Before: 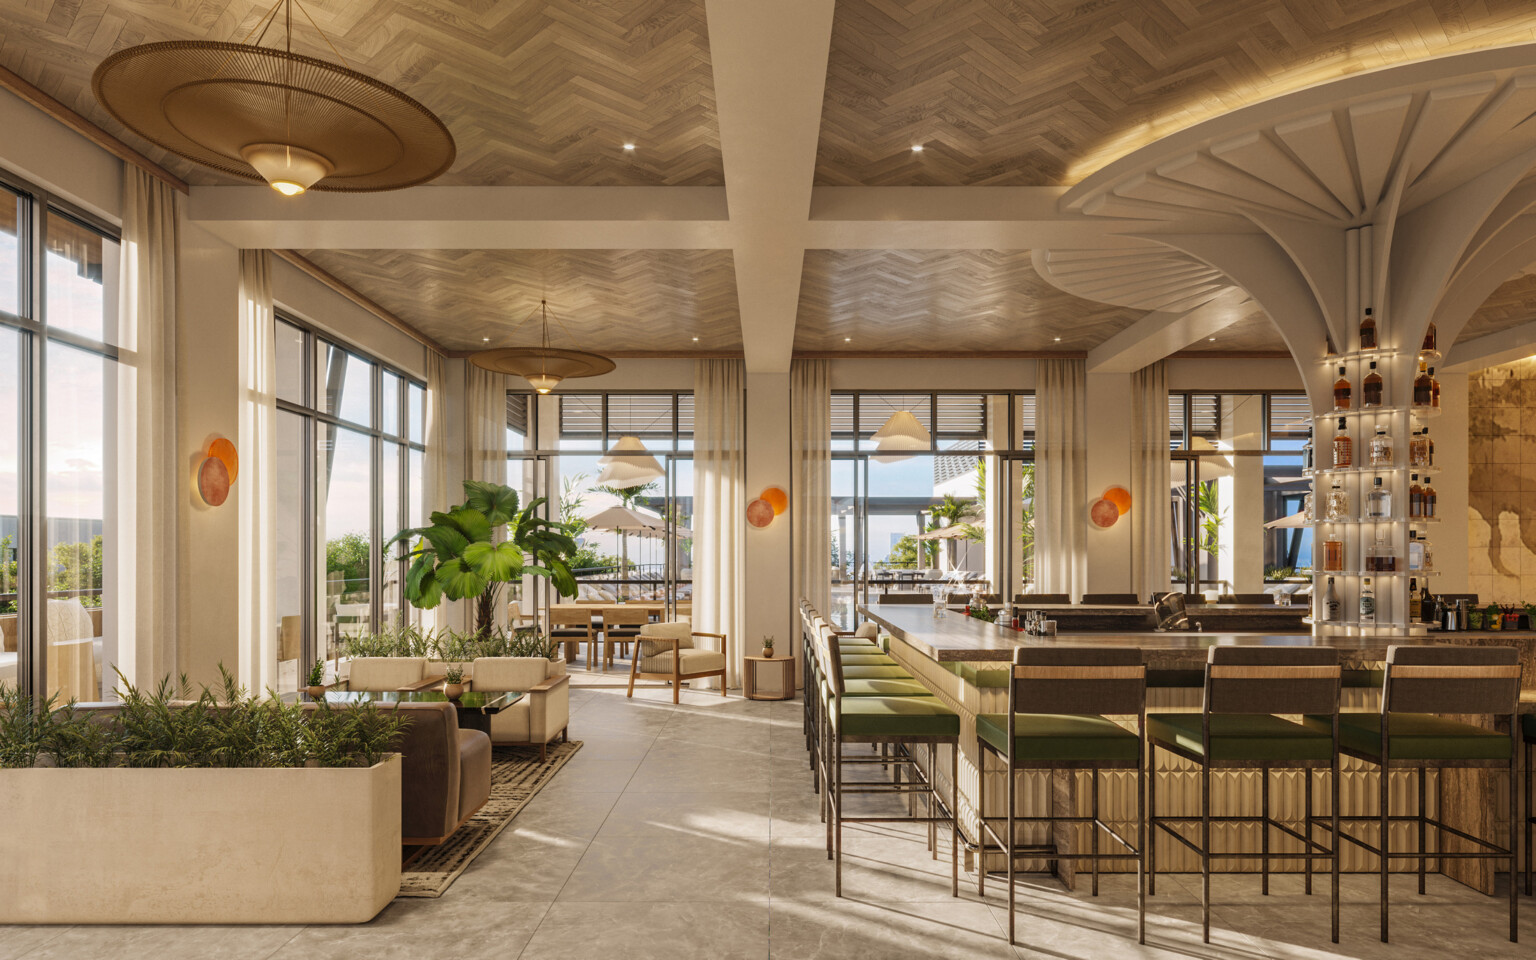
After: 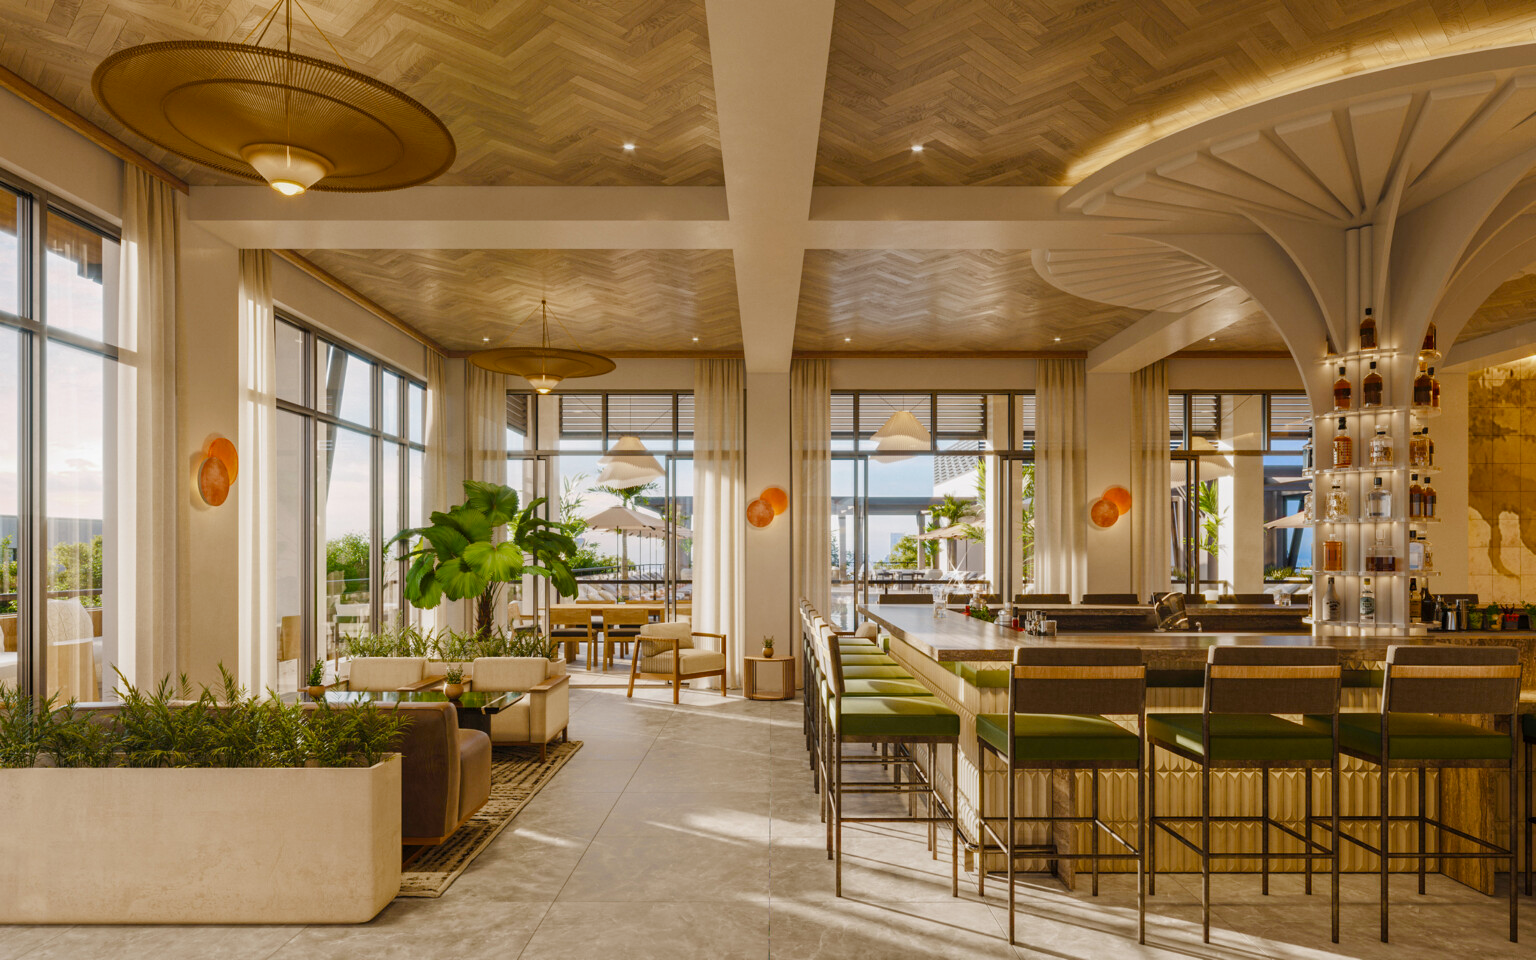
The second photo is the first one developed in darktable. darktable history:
exposure: compensate highlight preservation false
color balance rgb: perceptual saturation grading › global saturation 0.091%, perceptual saturation grading › highlights -17.772%, perceptual saturation grading › mid-tones 32.456%, perceptual saturation grading › shadows 50.446%, perceptual brilliance grading › global brilliance 1.539%, perceptual brilliance grading › highlights -3.804%, global vibrance 14.279%
